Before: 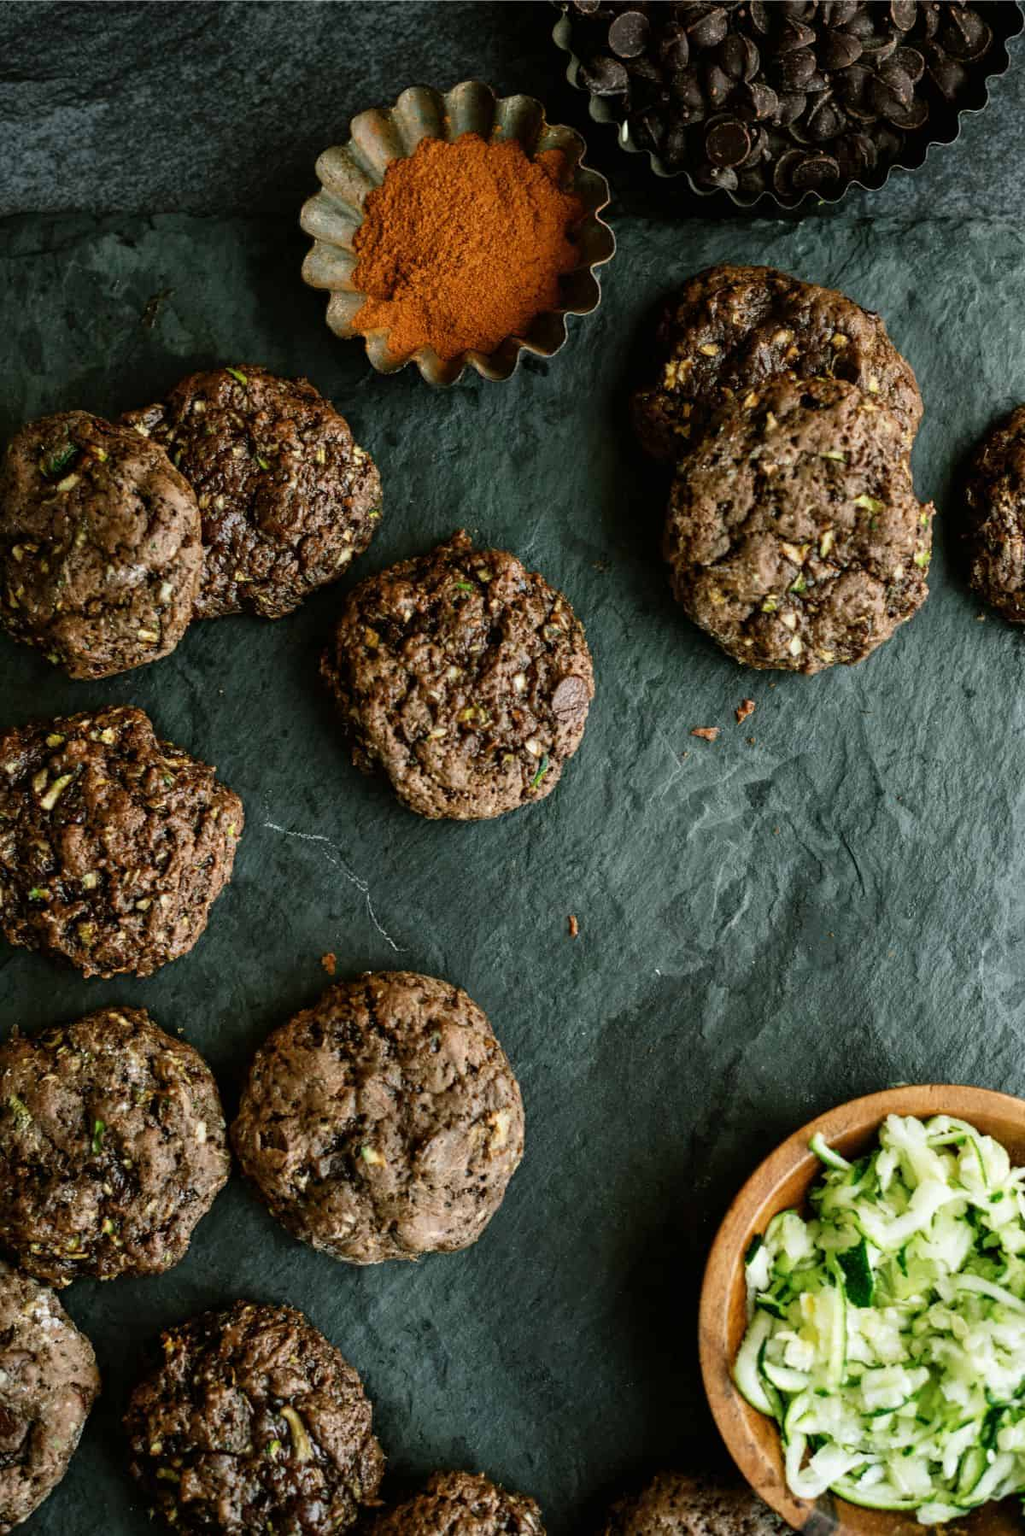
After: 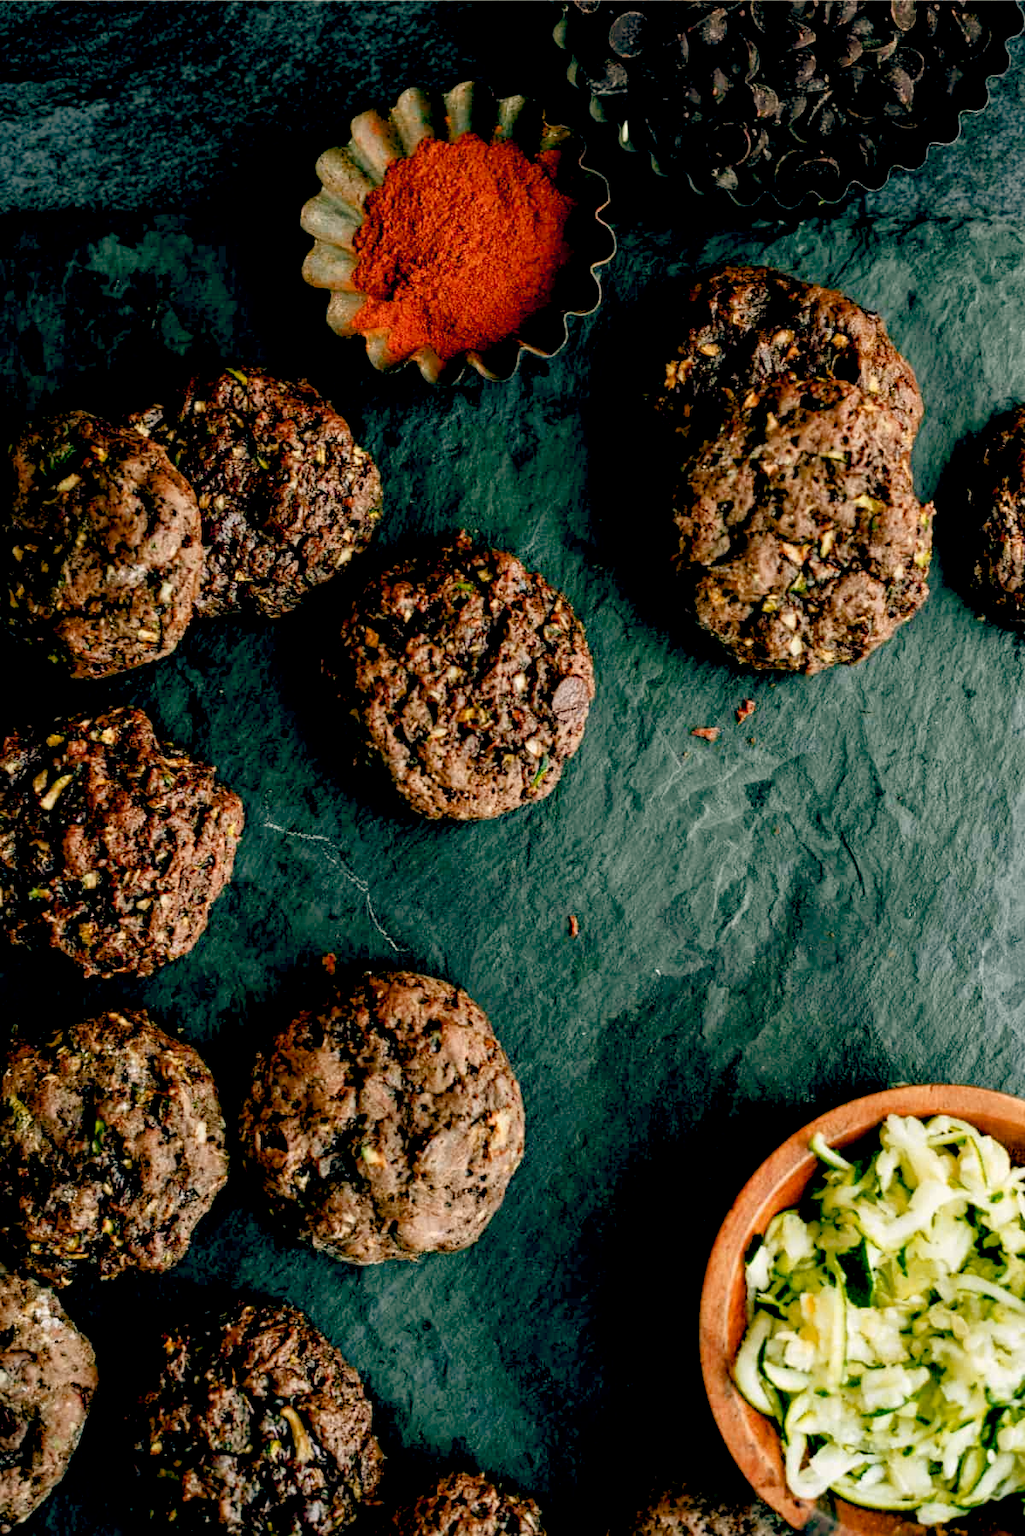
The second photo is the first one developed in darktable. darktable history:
color zones: curves: ch1 [(0.239, 0.552) (0.75, 0.5)]; ch2 [(0.25, 0.462) (0.749, 0.457)], mix 25.94%
color balance: lift [0.975, 0.993, 1, 1.015], gamma [1.1, 1, 1, 0.945], gain [1, 1.04, 1, 0.95]
color balance rgb: perceptual saturation grading › global saturation 20%, perceptual saturation grading › highlights -25%, perceptual saturation grading › shadows 25%
